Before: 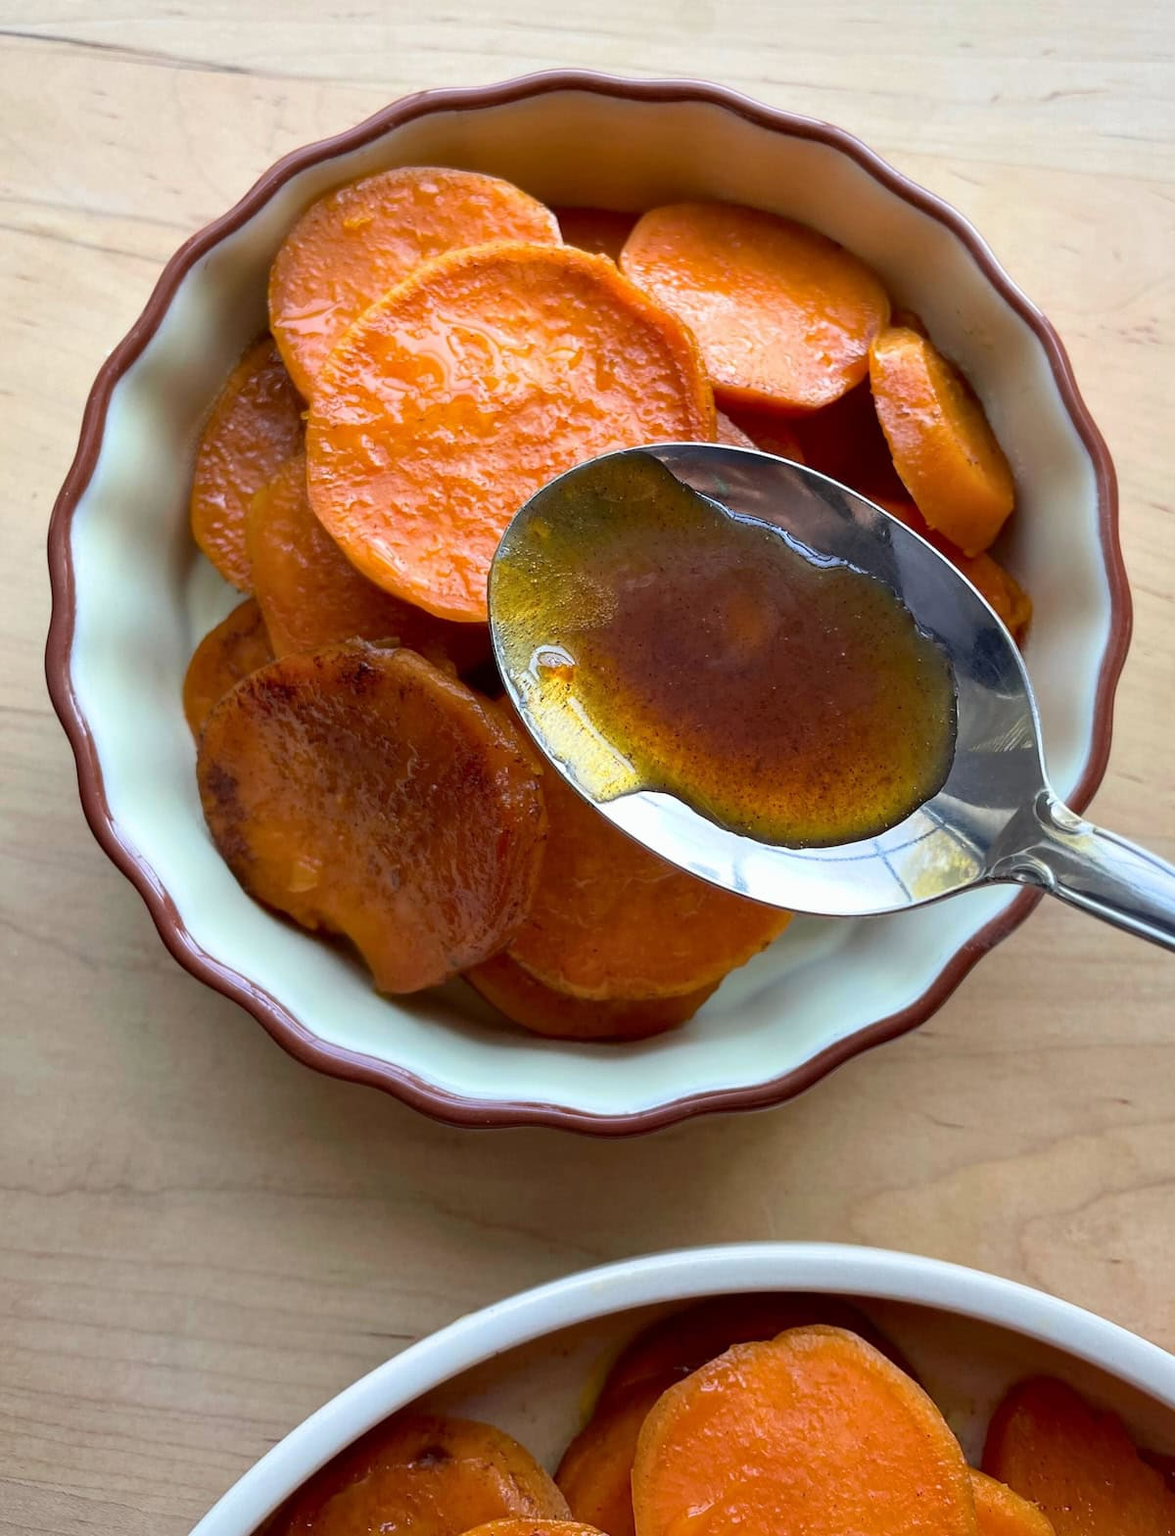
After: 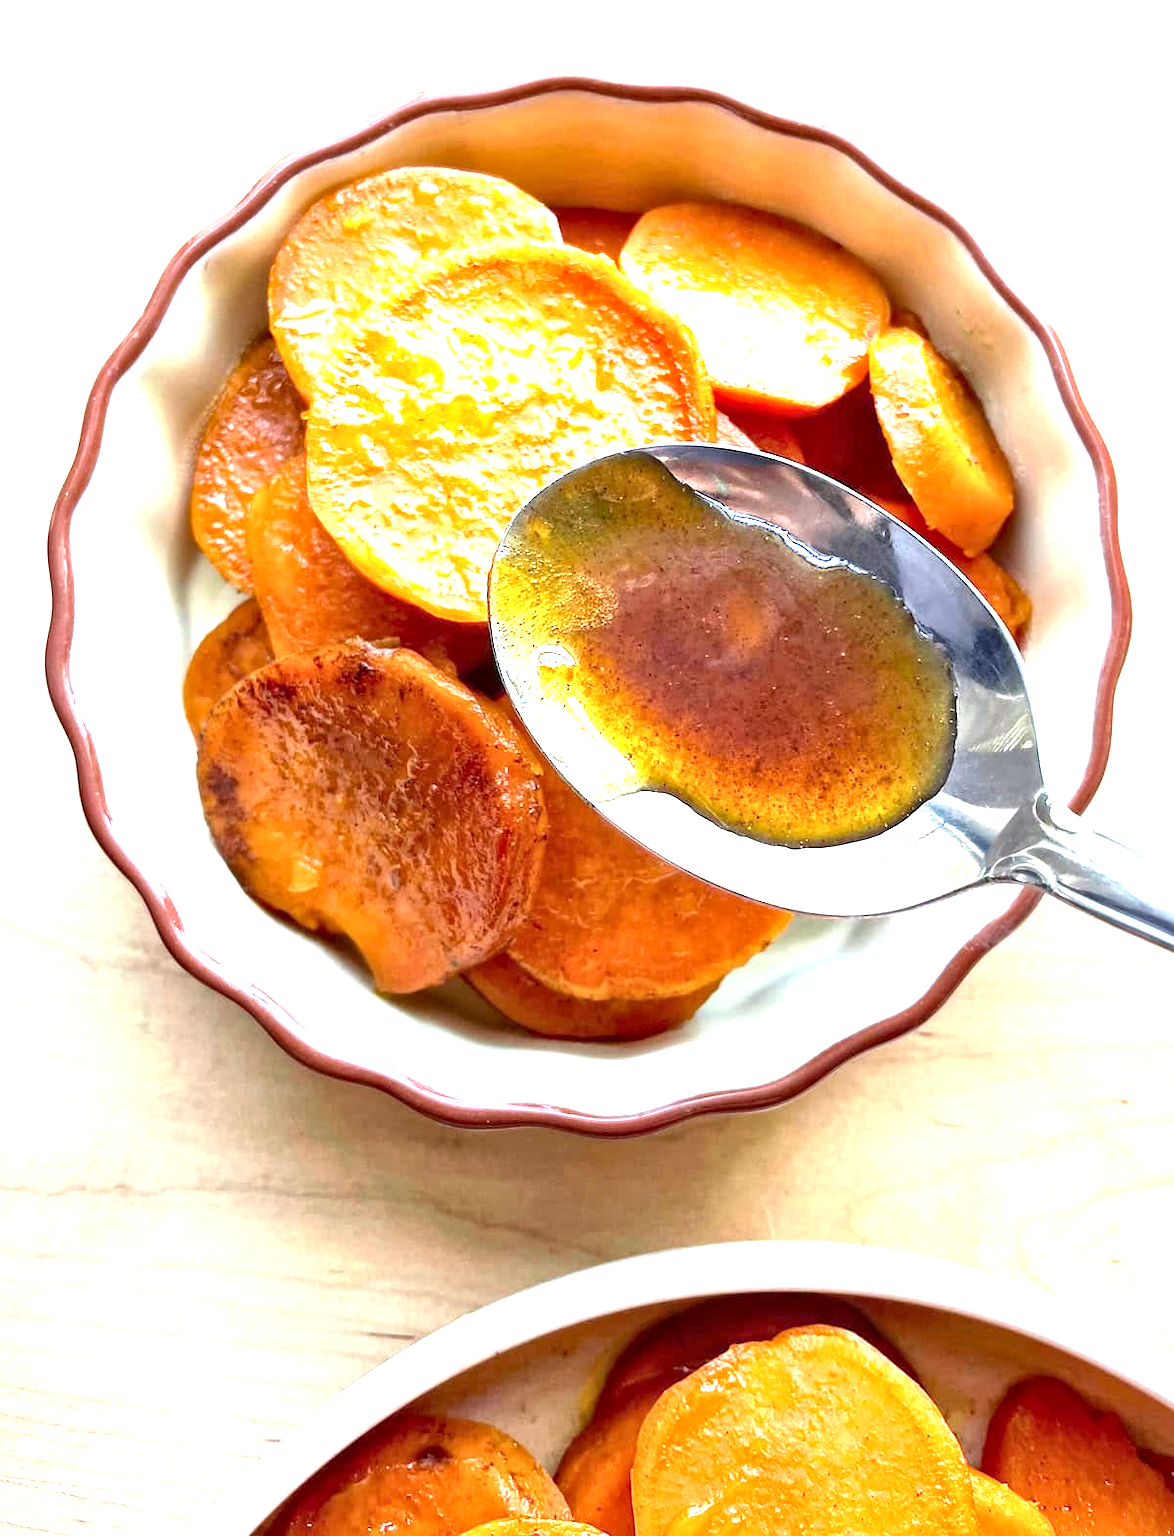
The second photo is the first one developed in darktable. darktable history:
exposure: exposure 2.026 EV, compensate highlight preservation false
local contrast: mode bilateral grid, contrast 20, coarseness 20, detail 150%, midtone range 0.2
